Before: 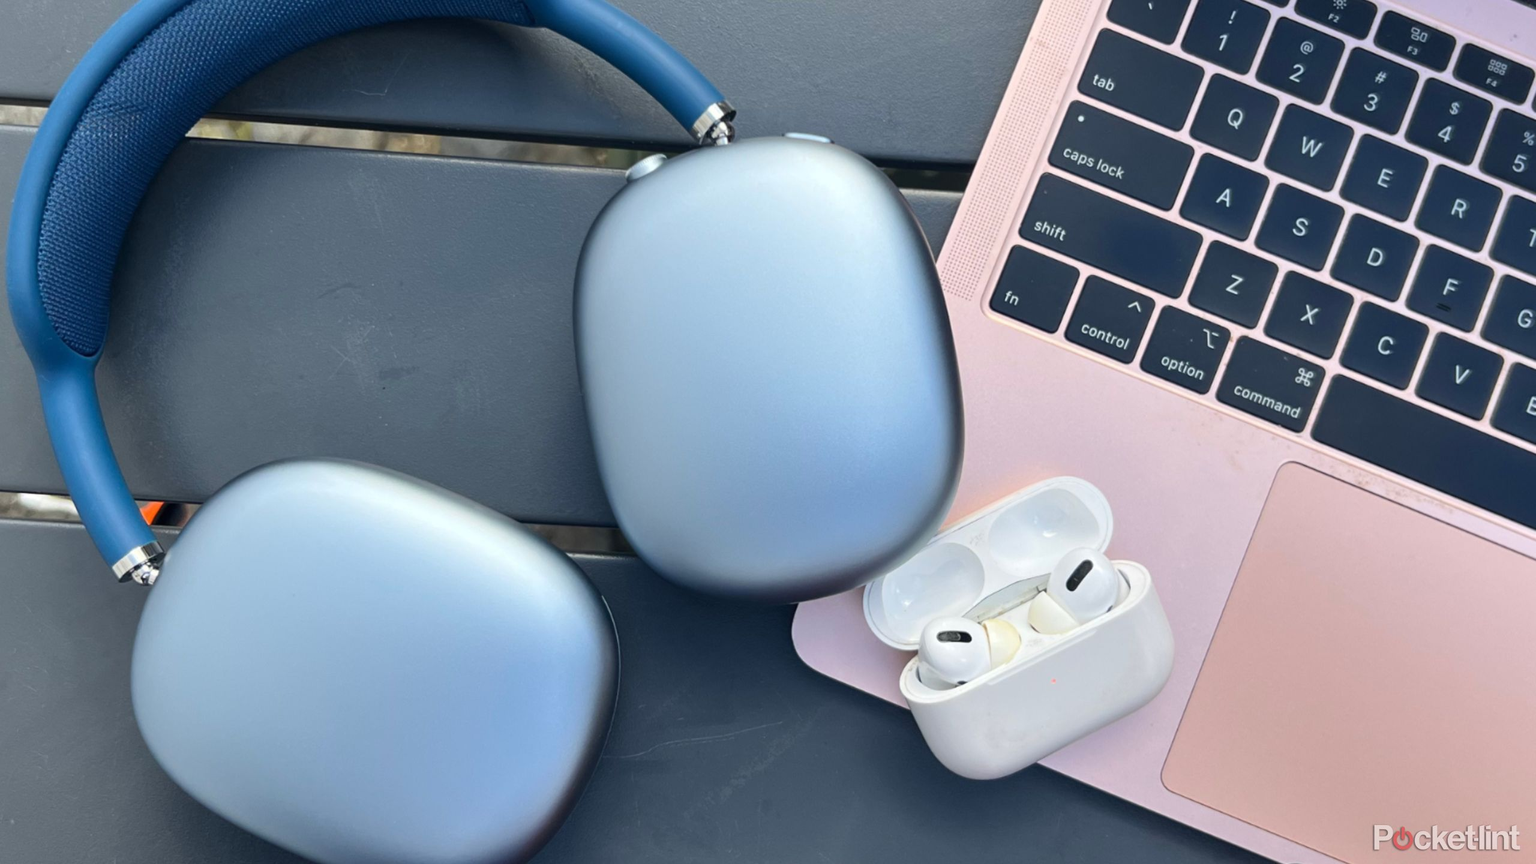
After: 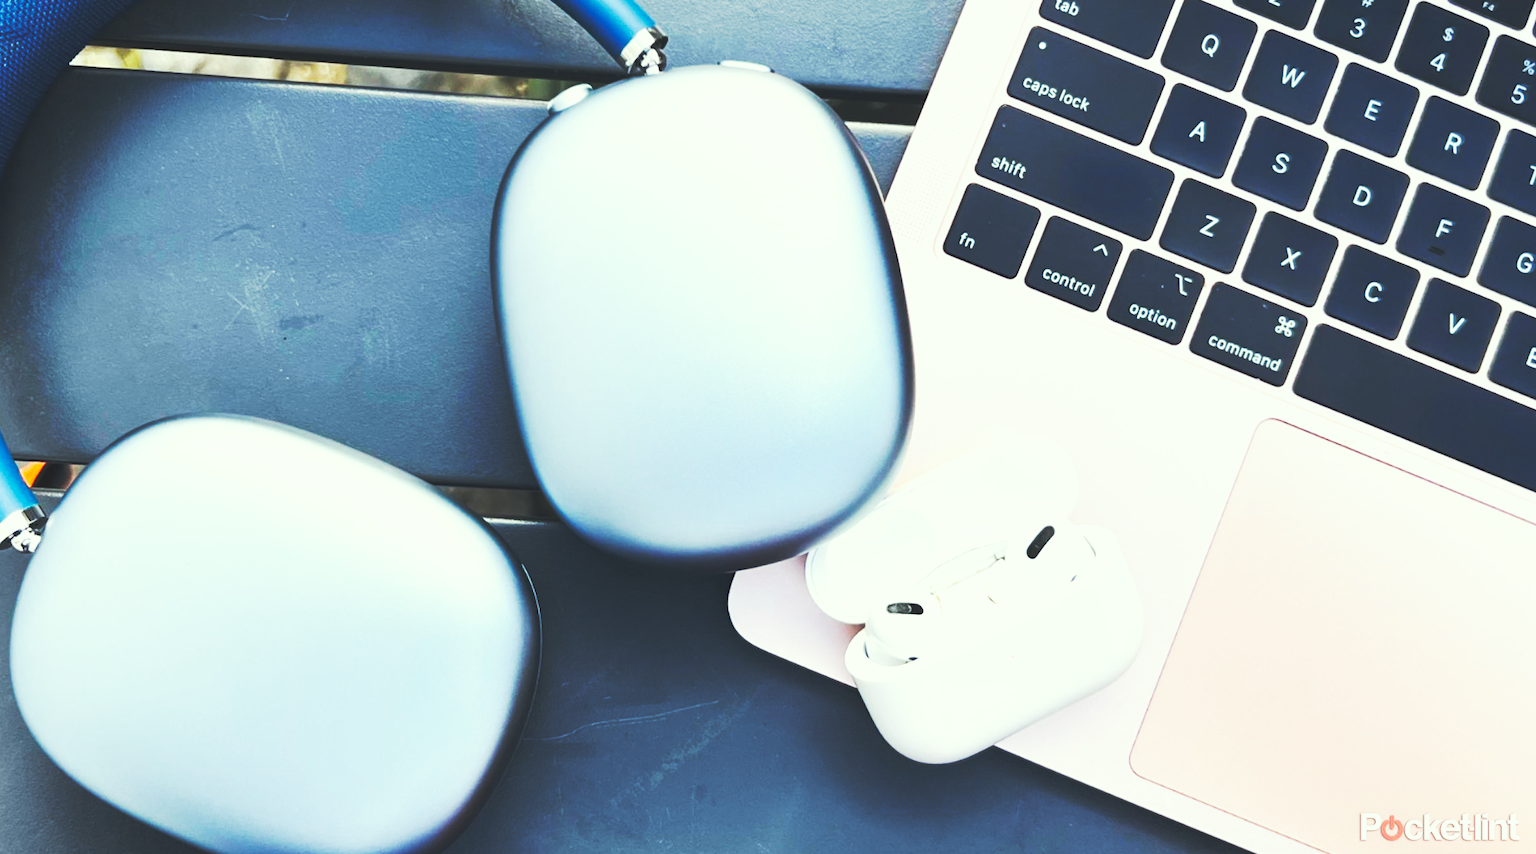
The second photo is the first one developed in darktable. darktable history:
crop and rotate: left 7.942%, top 8.9%
color correction: highlights a* -4.53, highlights b* 5.03, saturation 0.938
base curve: curves: ch0 [(0, 0.015) (0.085, 0.116) (0.134, 0.298) (0.19, 0.545) (0.296, 0.764) (0.599, 0.982) (1, 1)], preserve colors none
